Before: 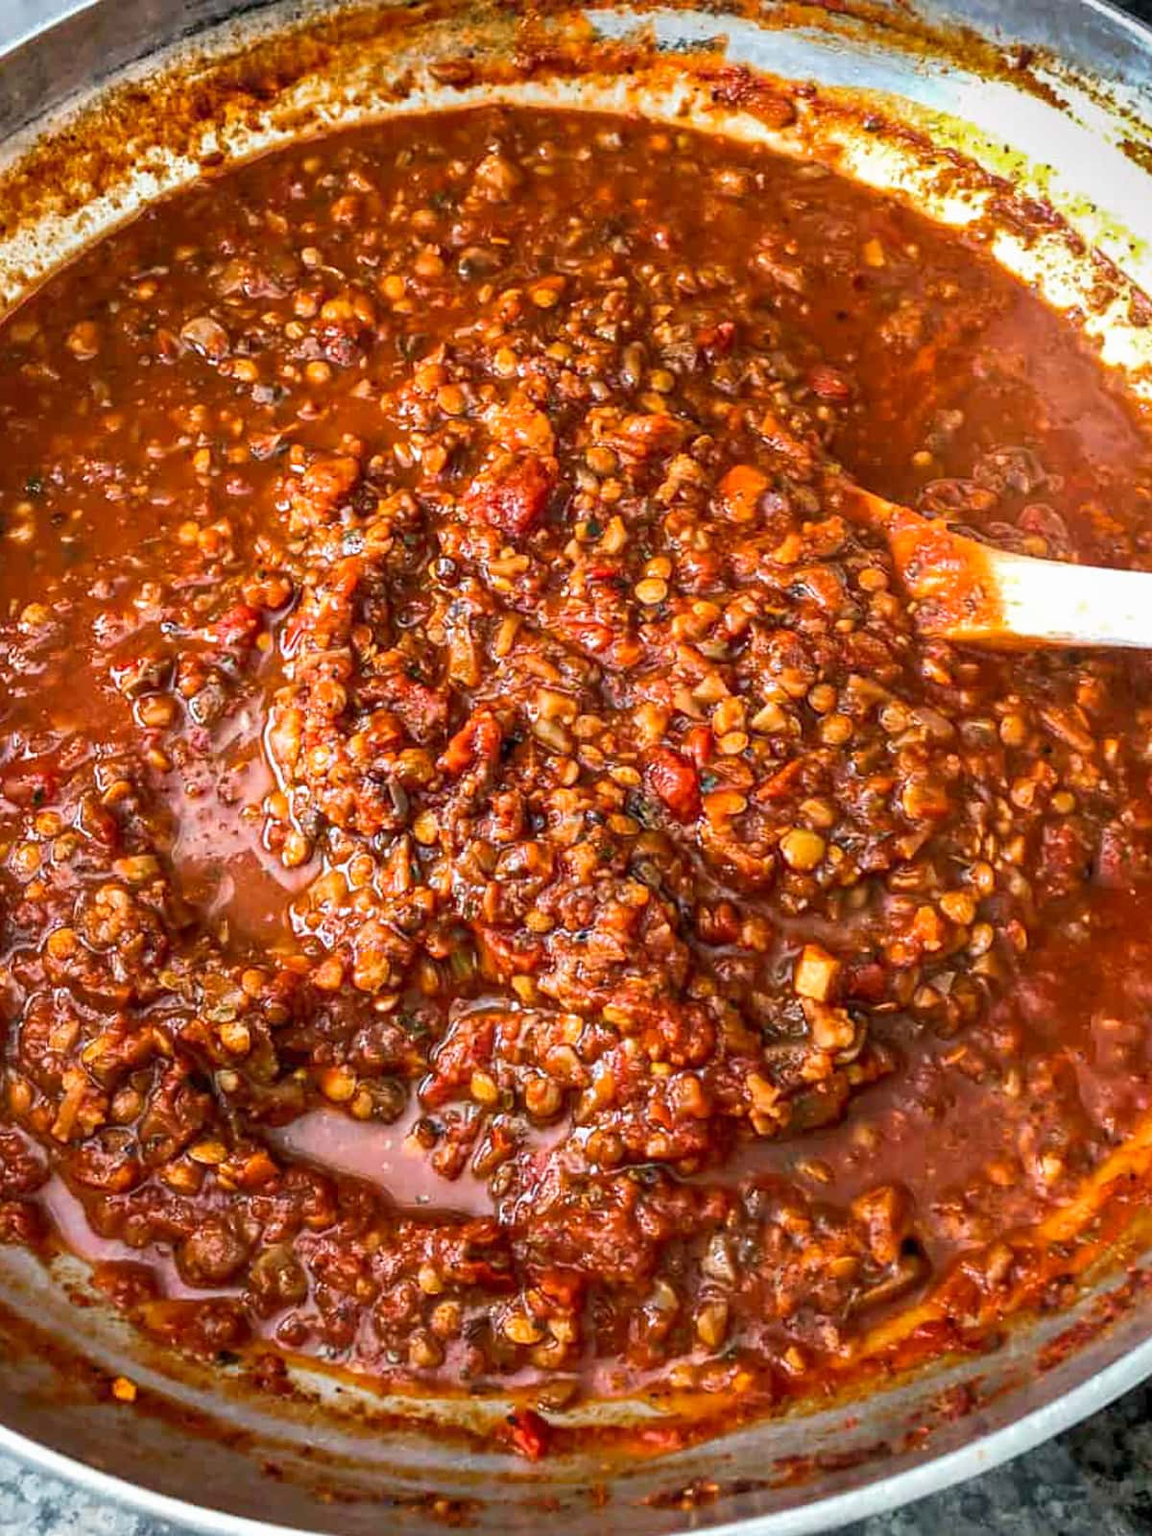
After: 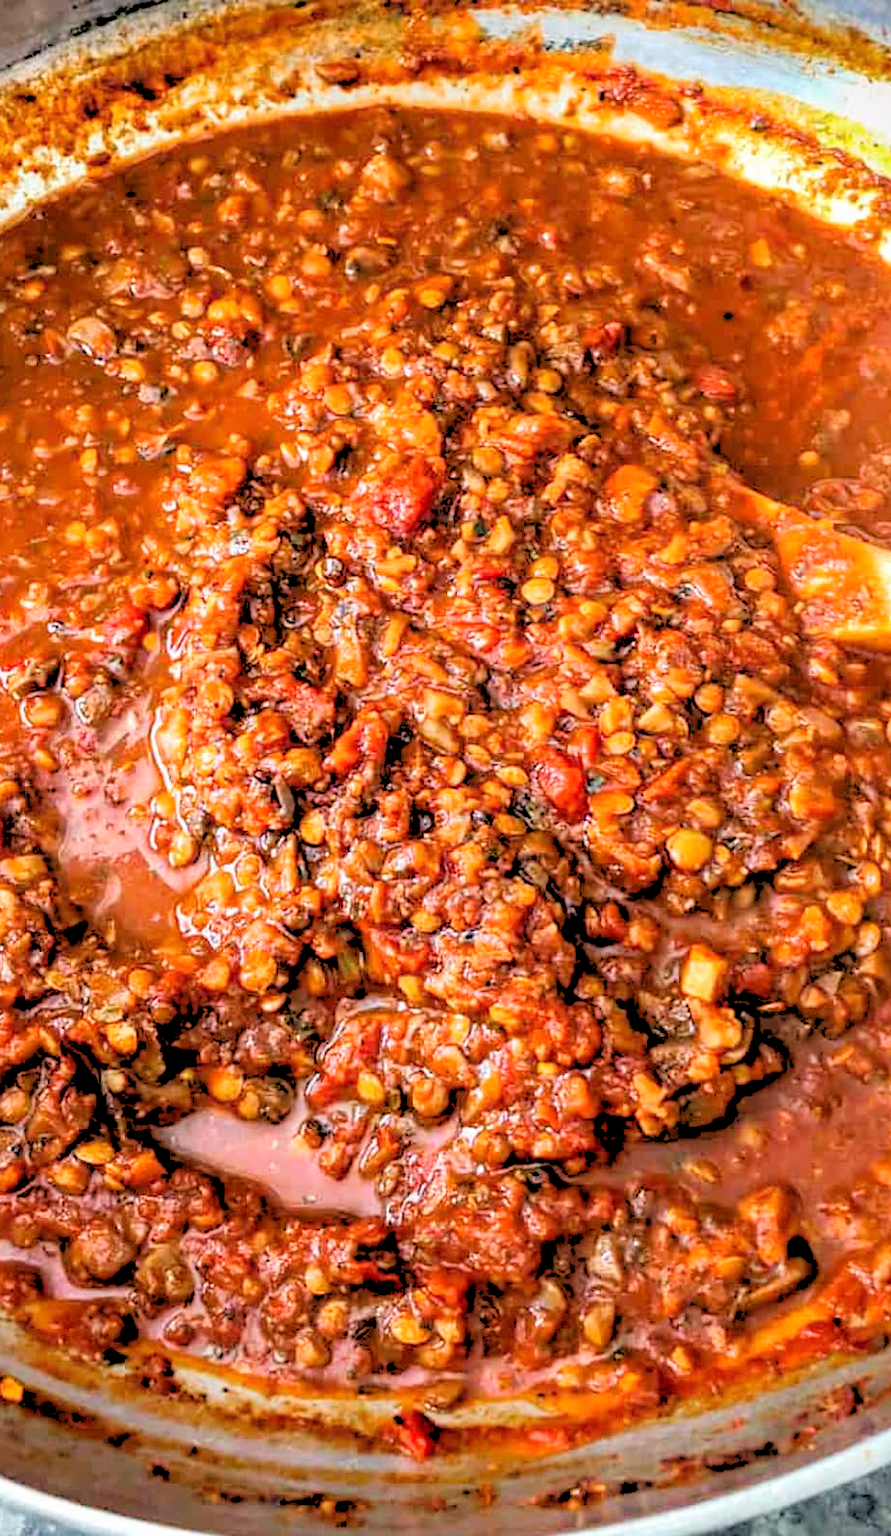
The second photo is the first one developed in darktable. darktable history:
rgb levels: levels [[0.027, 0.429, 0.996], [0, 0.5, 1], [0, 0.5, 1]]
crop: left 9.88%, right 12.664%
